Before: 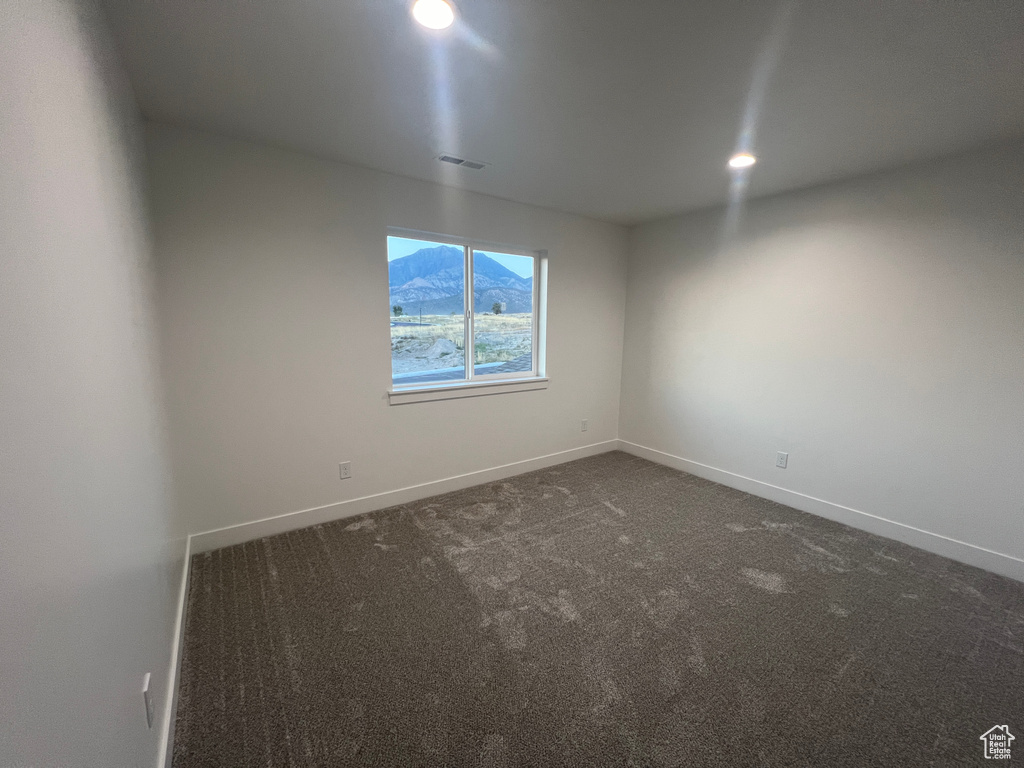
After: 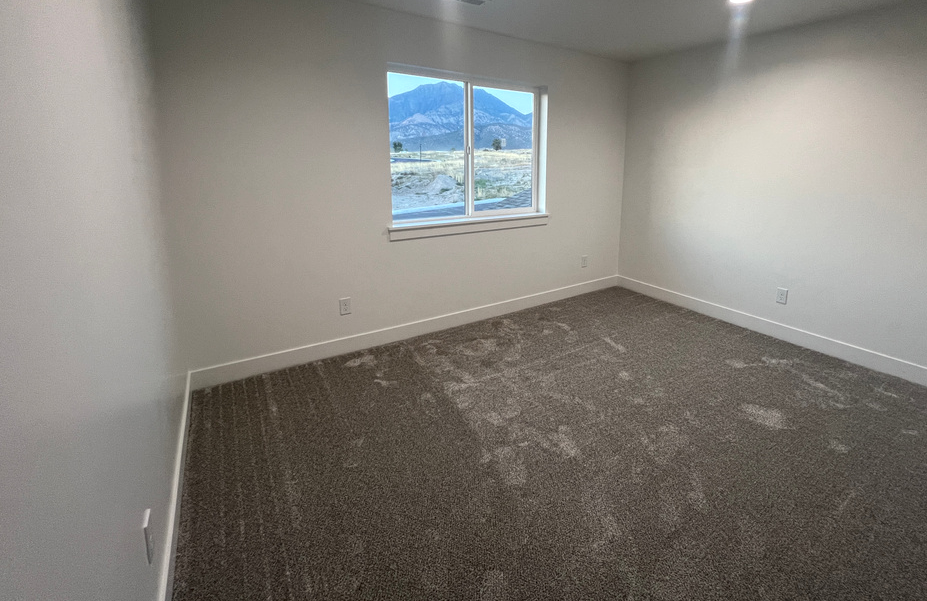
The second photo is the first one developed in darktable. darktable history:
local contrast: on, module defaults
crop: top 21.368%, right 9.433%, bottom 0.289%
